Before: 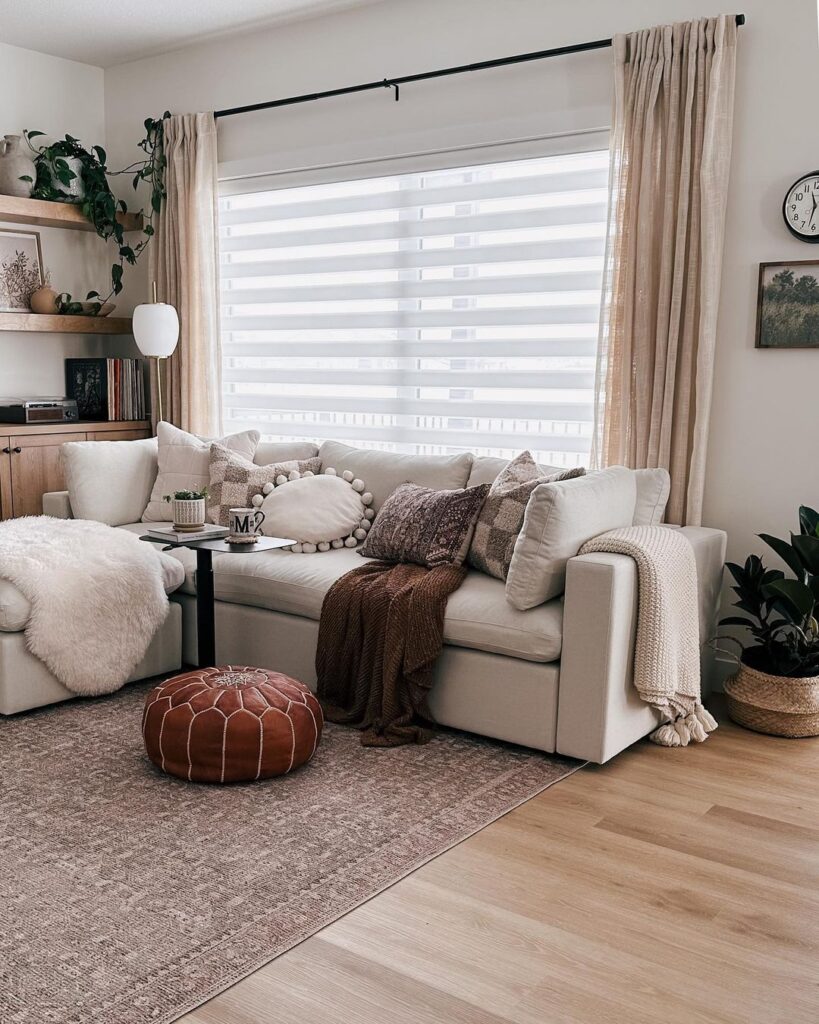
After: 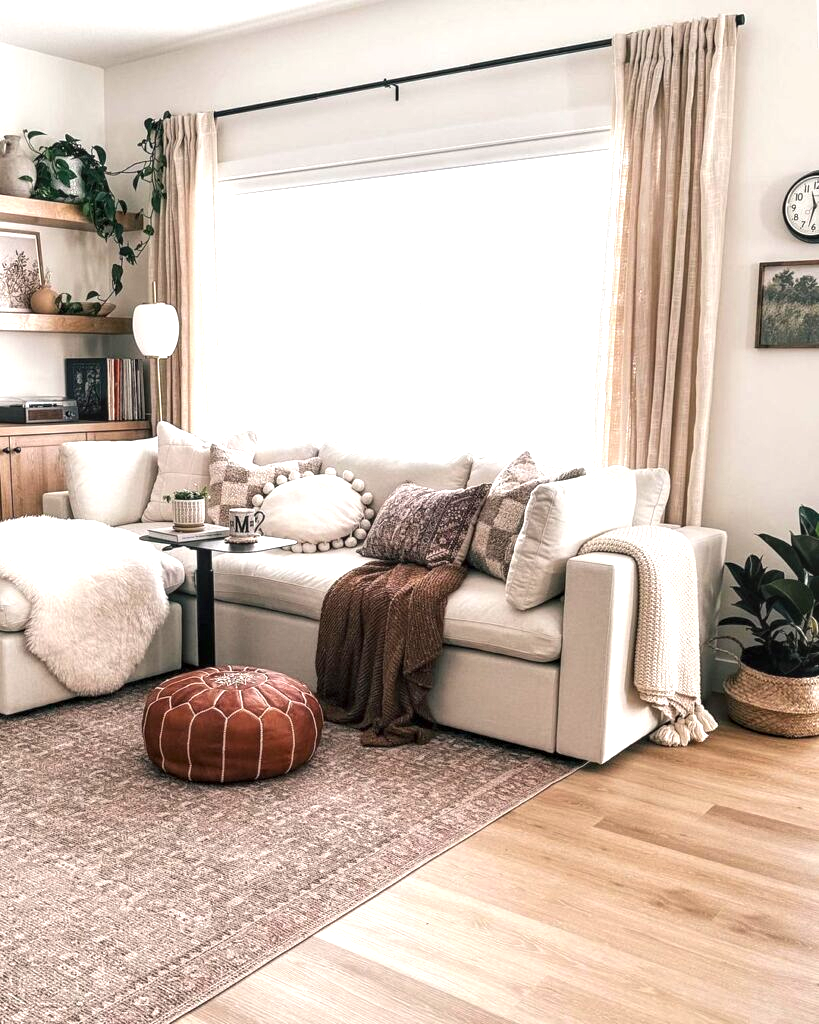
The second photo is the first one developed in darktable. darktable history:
exposure: black level correction 0, exposure 1 EV, compensate exposure bias true, compensate highlight preservation false
white balance: red 1.009, blue 0.985
local contrast: on, module defaults
color balance rgb: linear chroma grading › global chroma 1.5%, linear chroma grading › mid-tones -1%, perceptual saturation grading › global saturation -3%, perceptual saturation grading › shadows -2%
